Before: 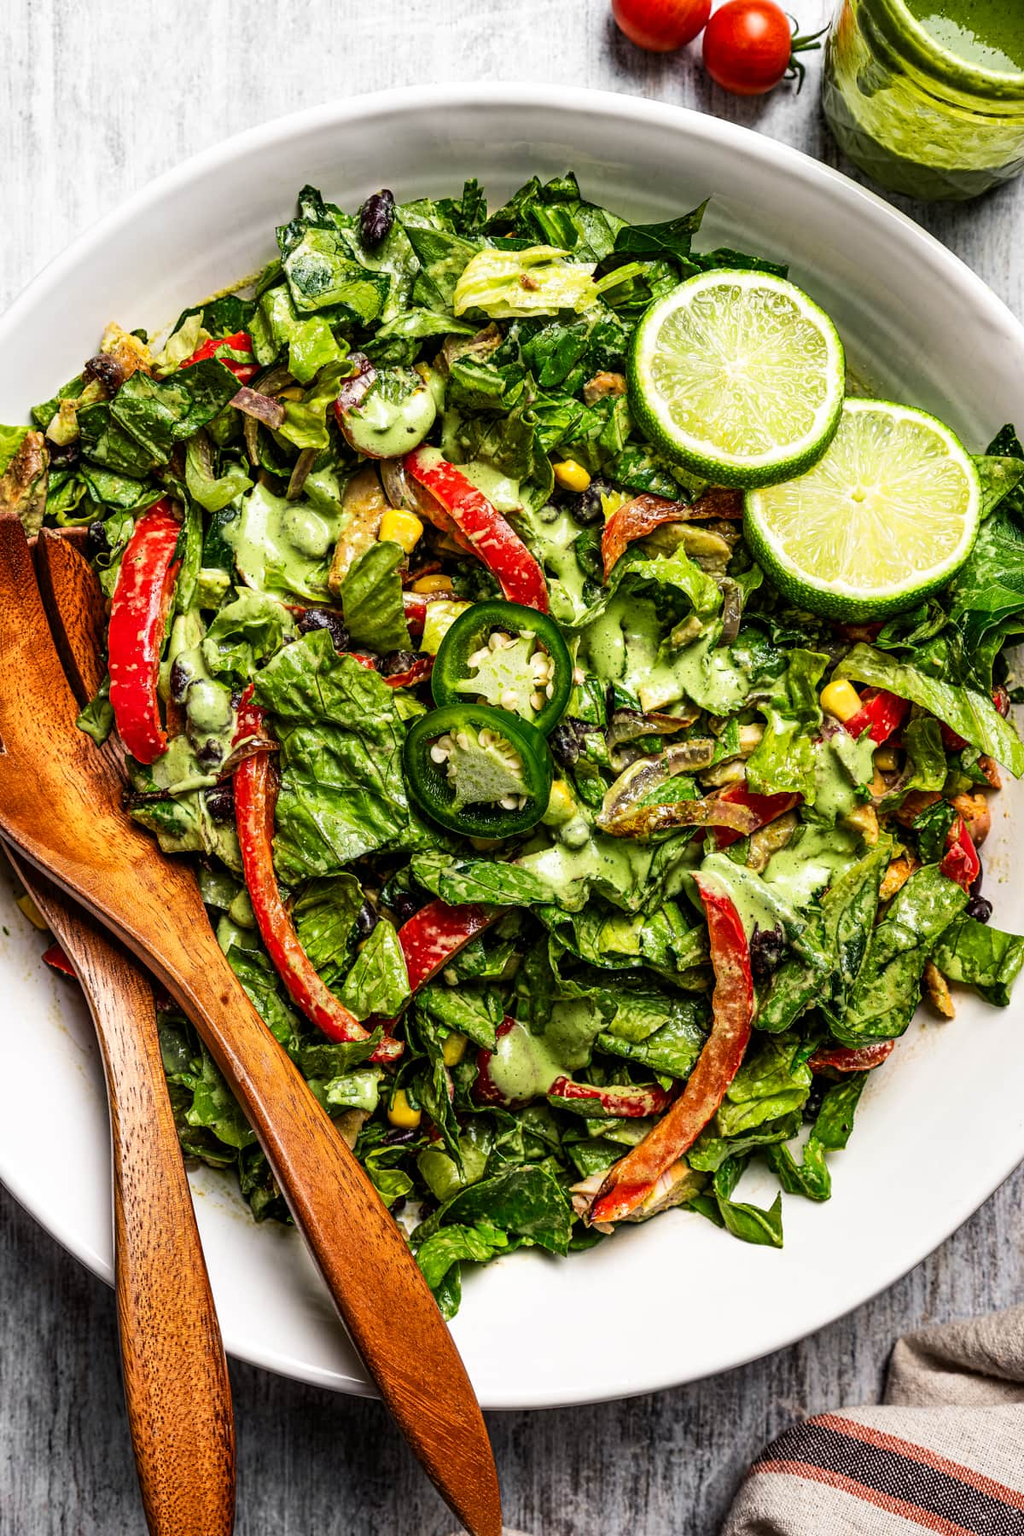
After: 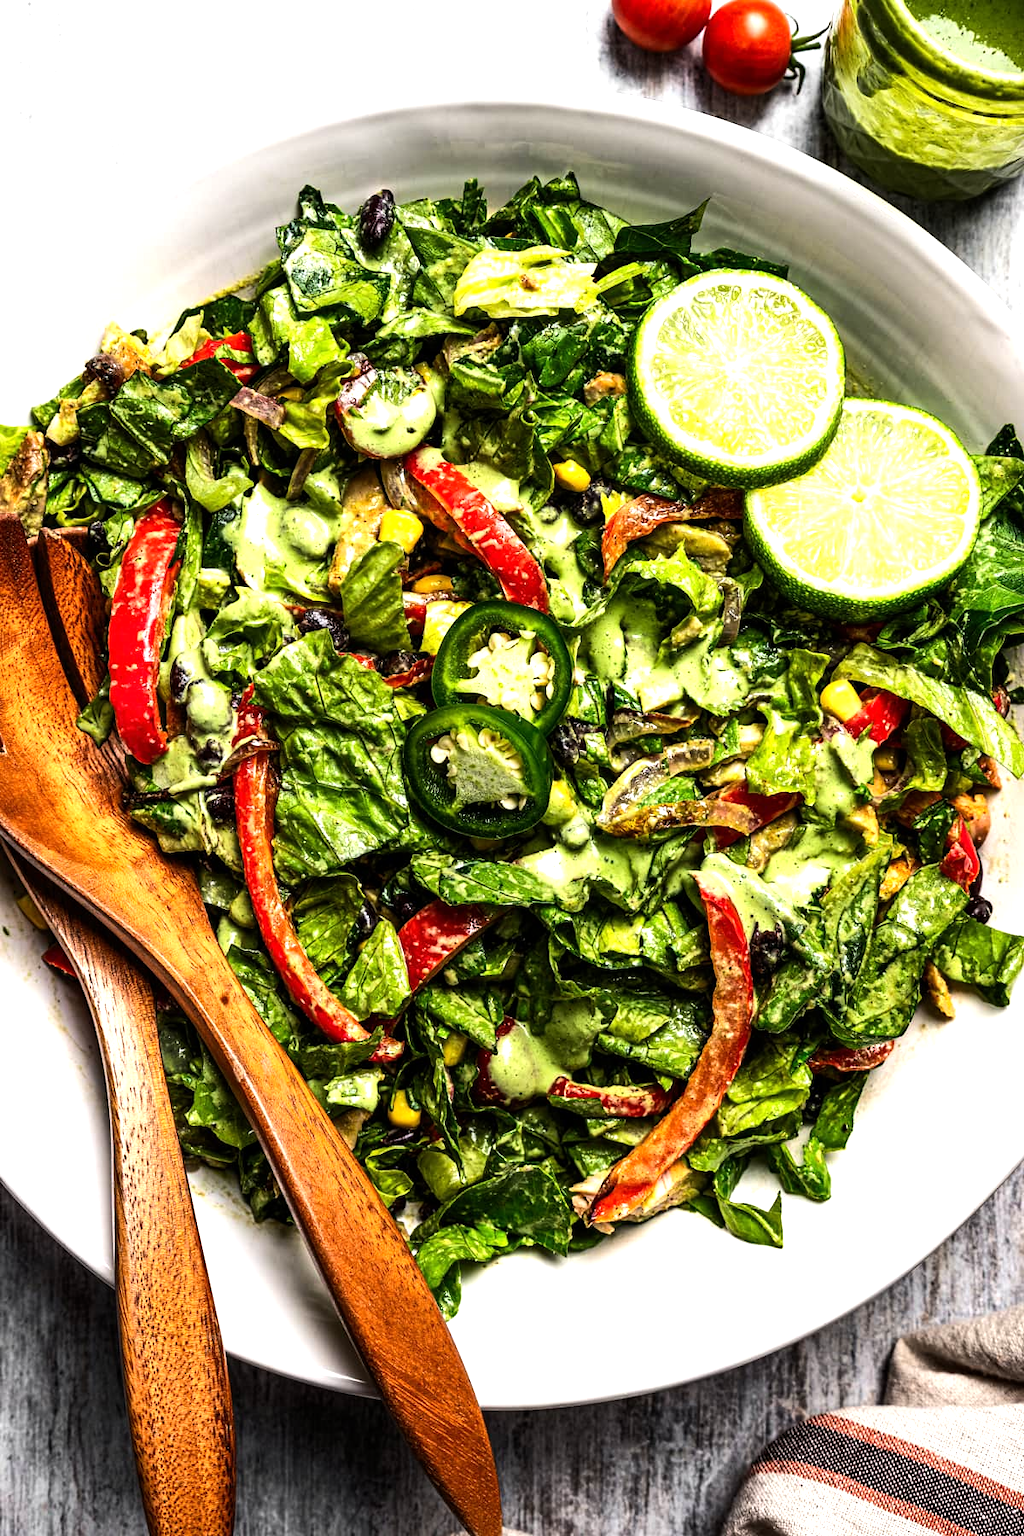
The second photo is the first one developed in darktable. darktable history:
tone equalizer: -8 EV -0.737 EV, -7 EV -0.684 EV, -6 EV -0.59 EV, -5 EV -0.401 EV, -3 EV 0.39 EV, -2 EV 0.6 EV, -1 EV 0.689 EV, +0 EV 0.748 EV, edges refinement/feathering 500, mask exposure compensation -1.57 EV, preserve details guided filter
